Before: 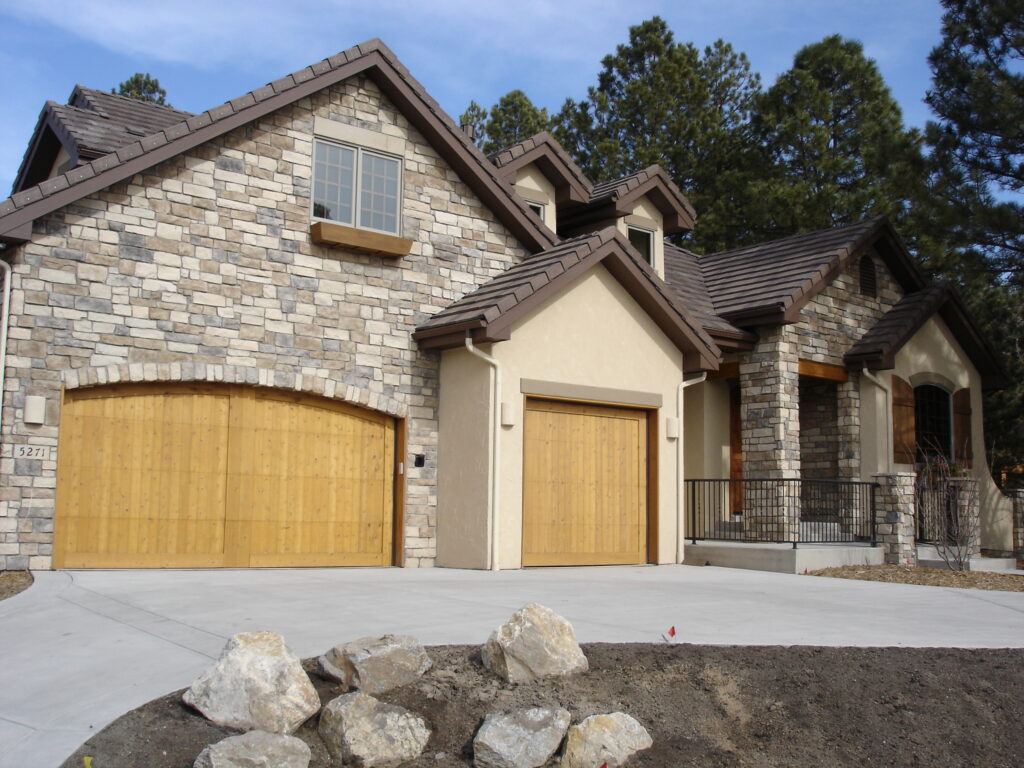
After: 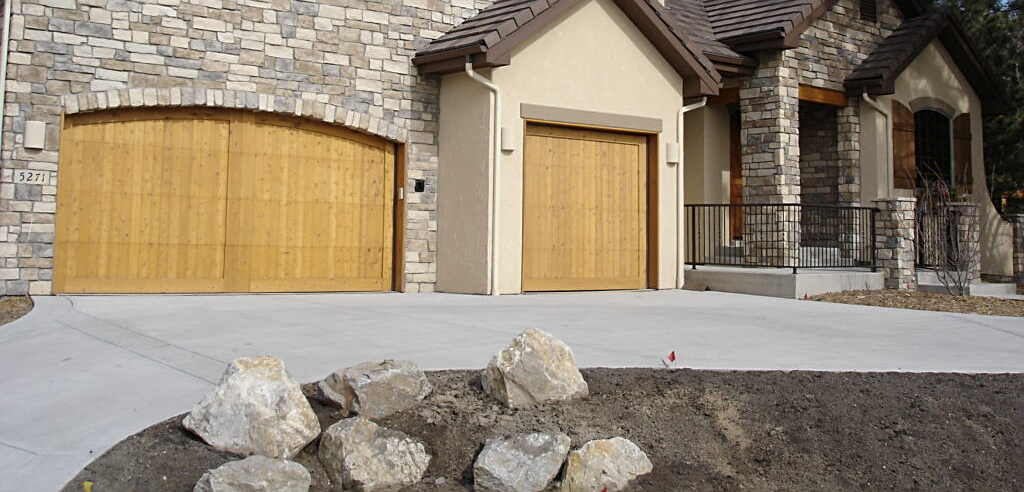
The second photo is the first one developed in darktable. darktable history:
sharpen: on, module defaults
crop and rotate: top 35.895%
